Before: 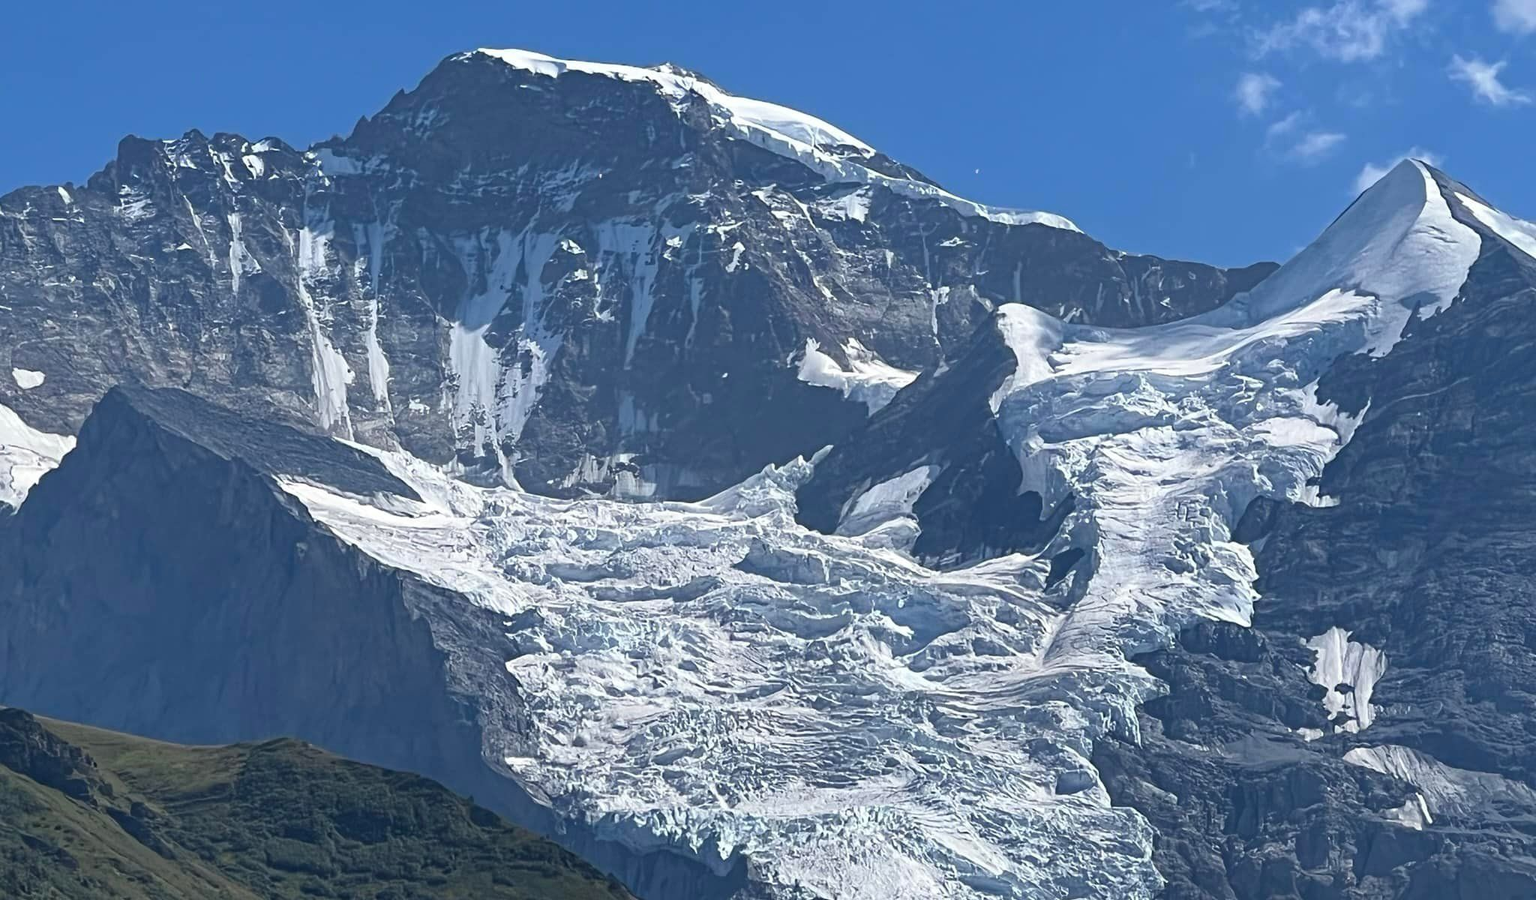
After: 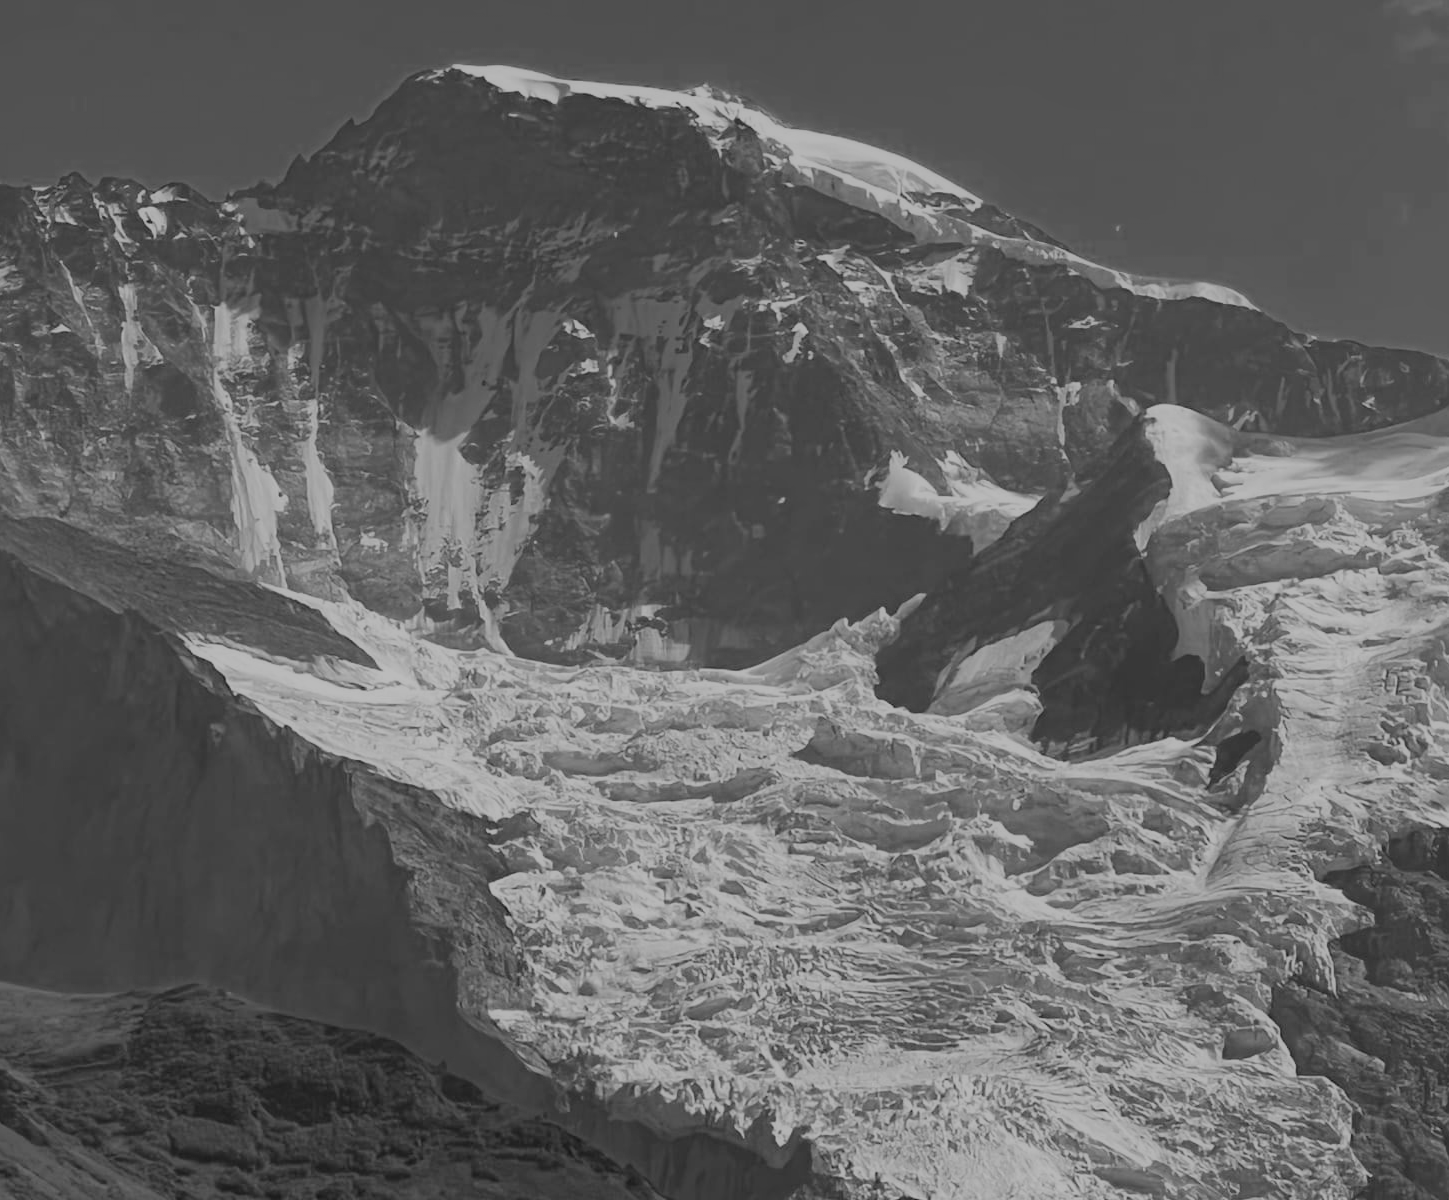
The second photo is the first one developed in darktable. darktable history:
crop and rotate: left 9.061%, right 20.142%
monochrome: a 73.58, b 64.21
contrast equalizer: octaves 7, y [[0.502, 0.505, 0.512, 0.529, 0.564, 0.588], [0.5 ×6], [0.502, 0.505, 0.512, 0.529, 0.564, 0.588], [0, 0.001, 0.001, 0.004, 0.008, 0.011], [0, 0.001, 0.001, 0.004, 0.008, 0.011]], mix -1
filmic rgb: black relative exposure -8.79 EV, white relative exposure 4.98 EV, threshold 6 EV, target black luminance 0%, hardness 3.77, latitude 66.34%, contrast 0.822, highlights saturation mix 10%, shadows ↔ highlights balance 20%, add noise in highlights 0.1, color science v4 (2020), iterations of high-quality reconstruction 0, type of noise poissonian, enable highlight reconstruction true
